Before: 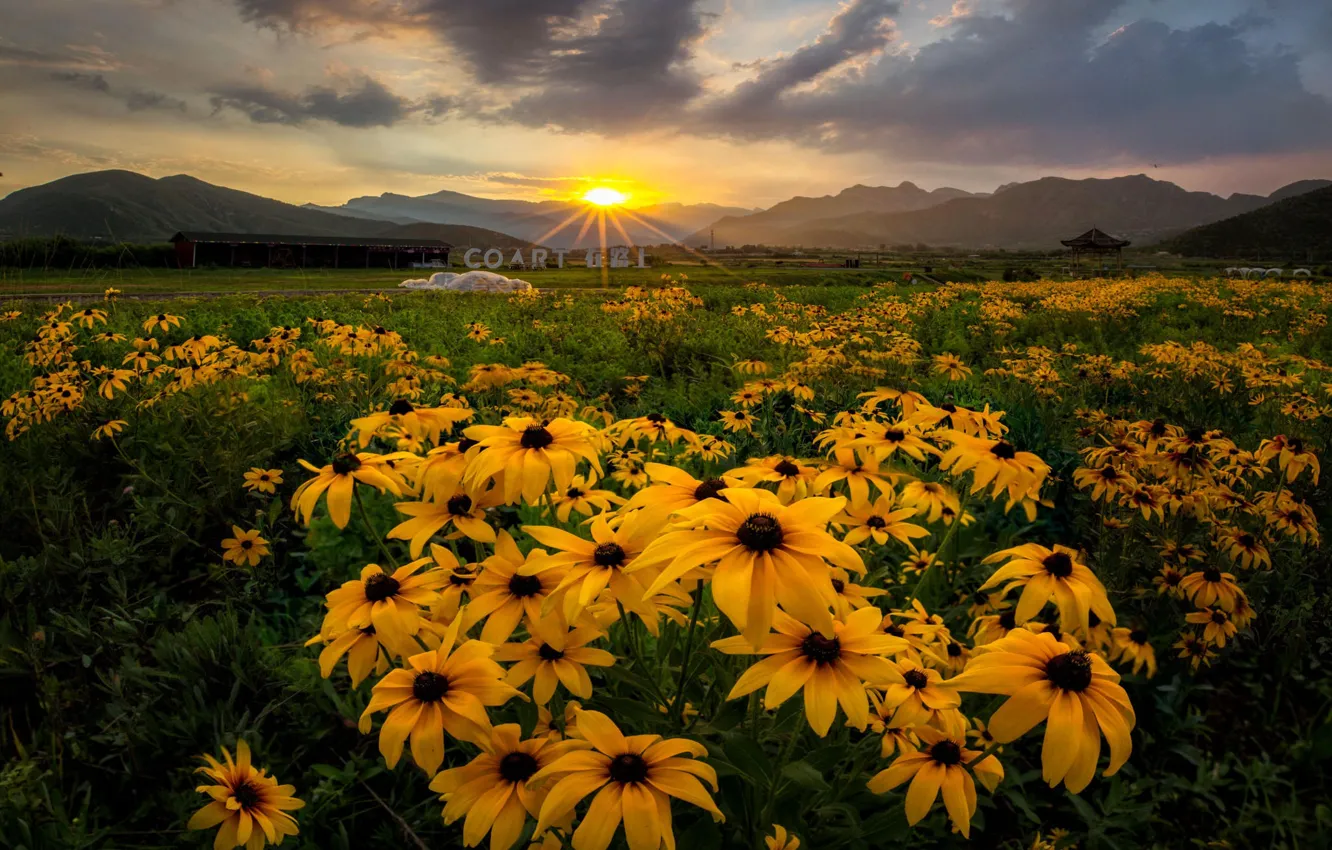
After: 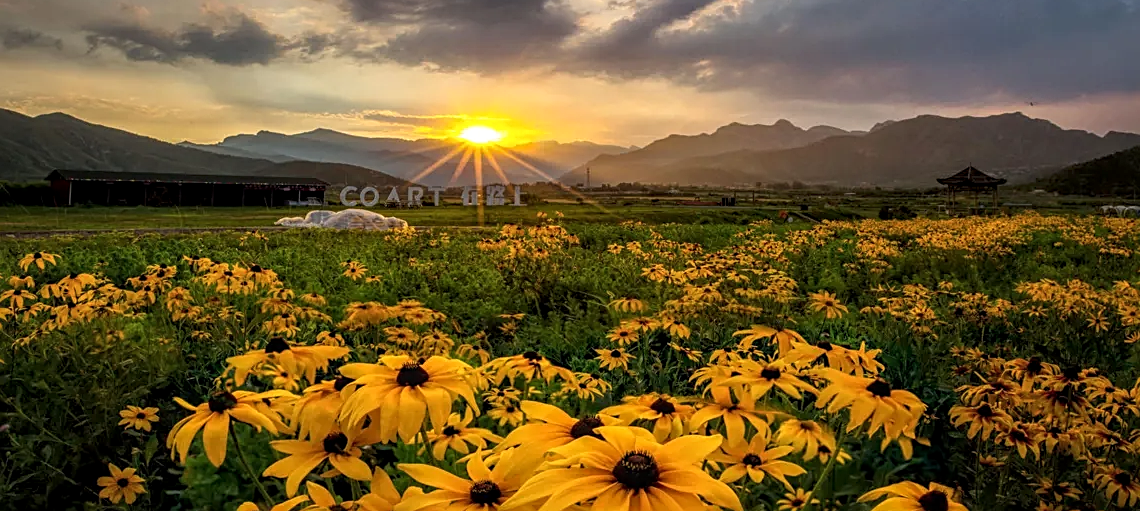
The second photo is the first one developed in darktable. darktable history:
sharpen: on, module defaults
crop and rotate: left 9.376%, top 7.304%, right 5.028%, bottom 32.526%
local contrast: on, module defaults
